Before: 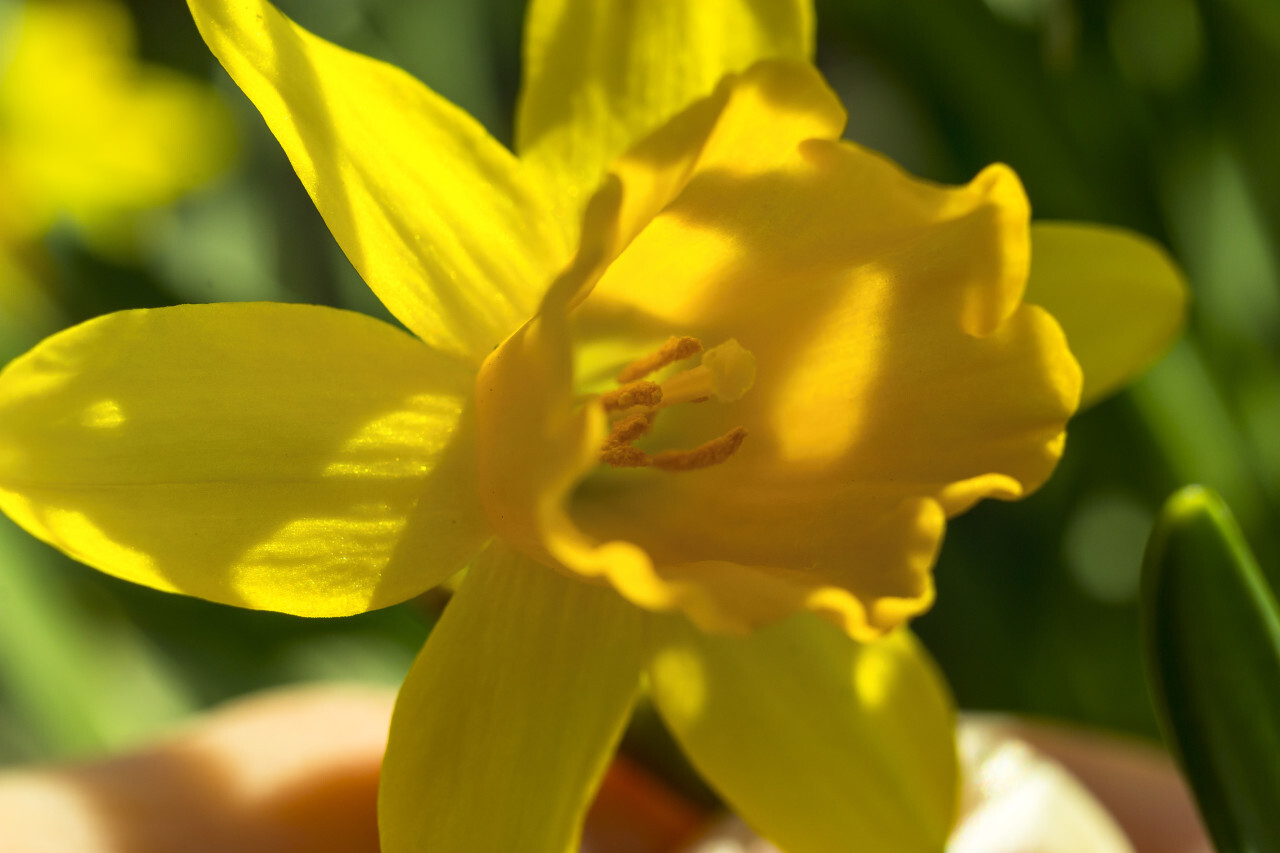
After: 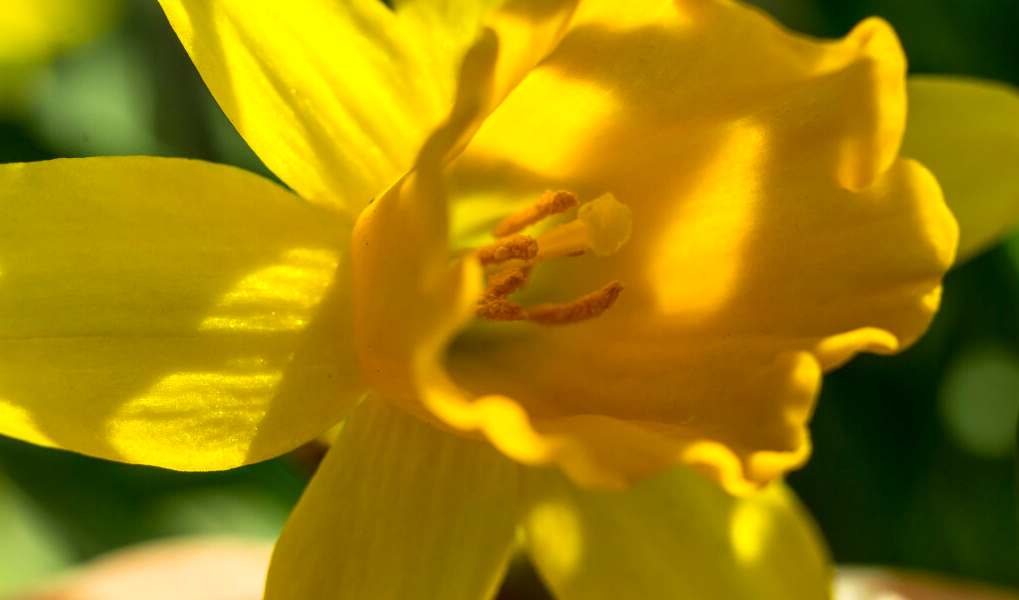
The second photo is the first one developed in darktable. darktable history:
crop: left 9.749%, top 17.163%, right 10.574%, bottom 12.407%
exposure: compensate highlight preservation false
contrast brightness saturation: contrast 0.096, brightness 0.013, saturation 0.016
local contrast: on, module defaults
